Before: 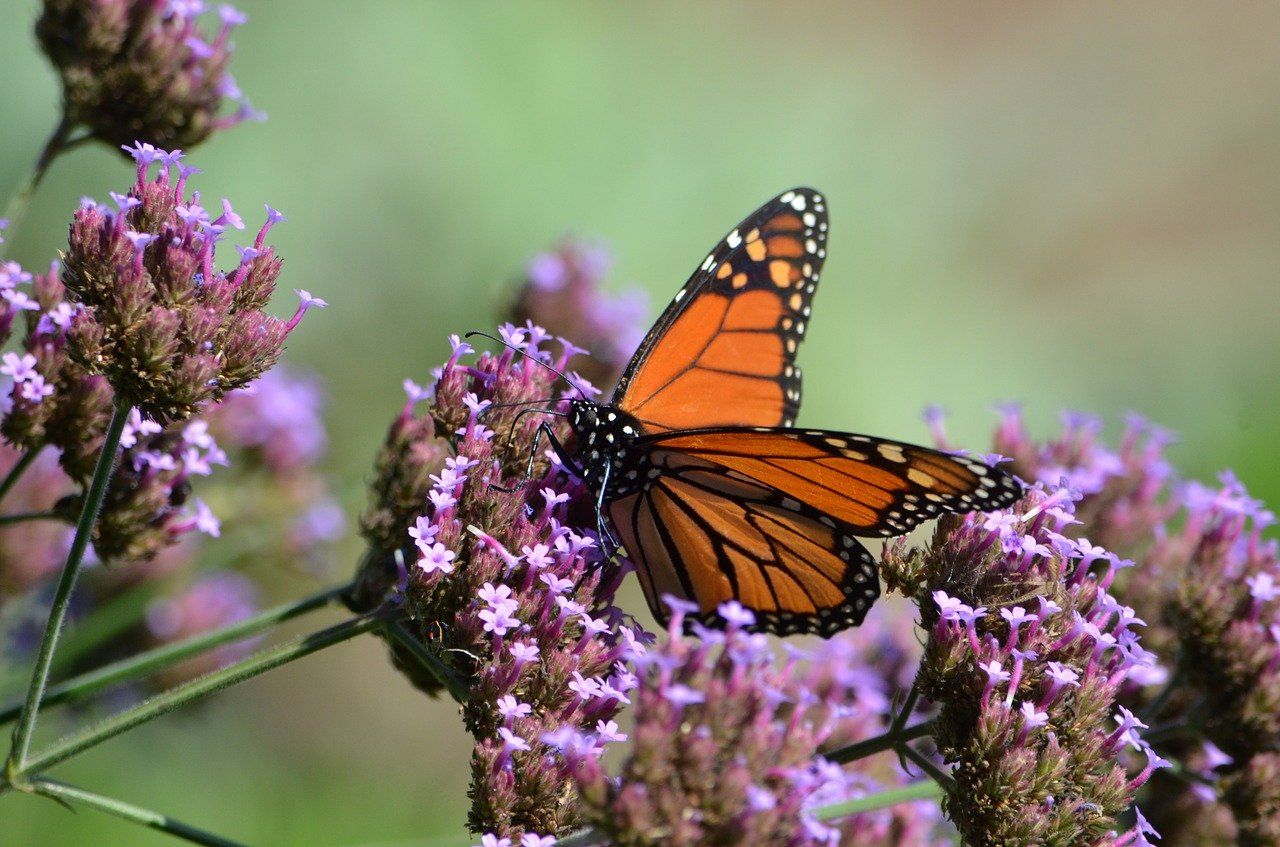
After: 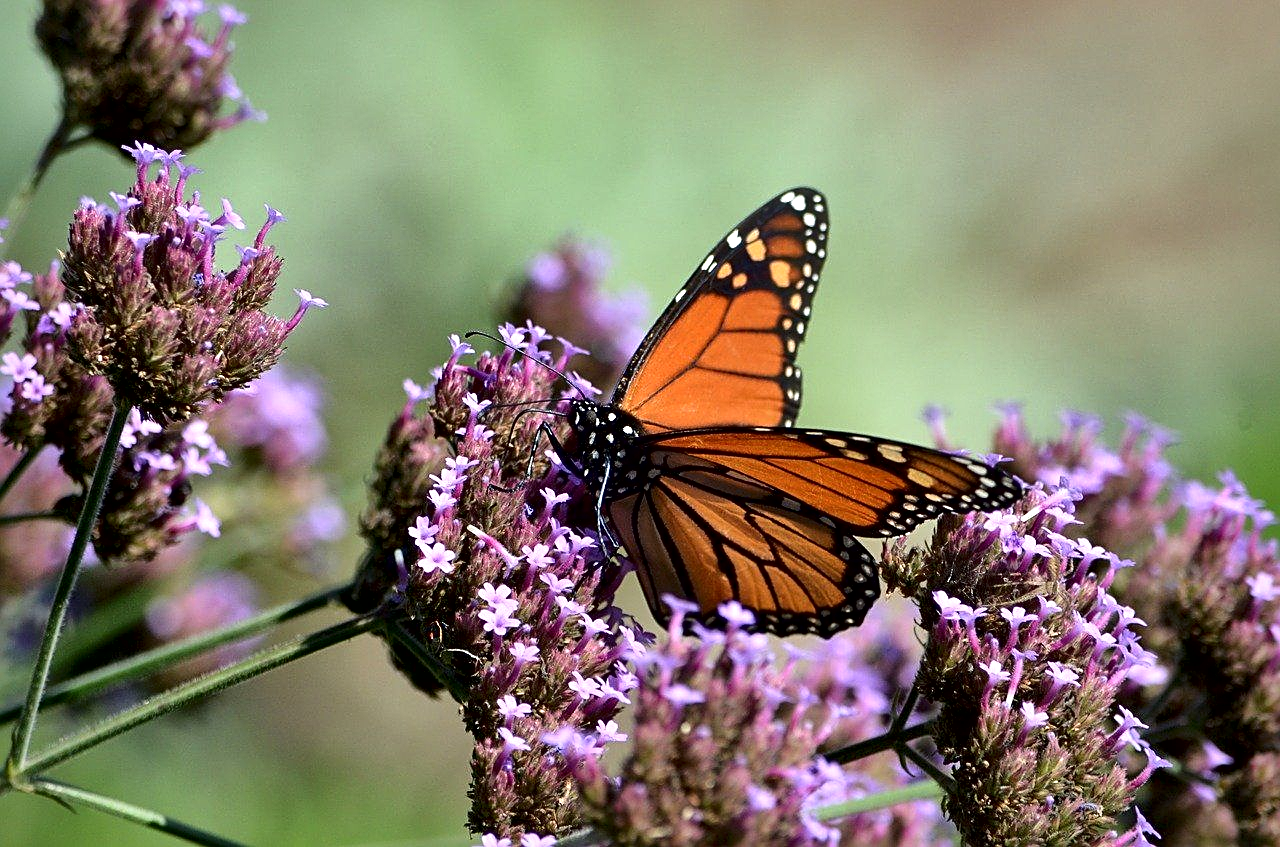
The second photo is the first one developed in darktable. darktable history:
local contrast: mode bilateral grid, contrast 70, coarseness 75, detail 180%, midtone range 0.2
sharpen: on, module defaults
